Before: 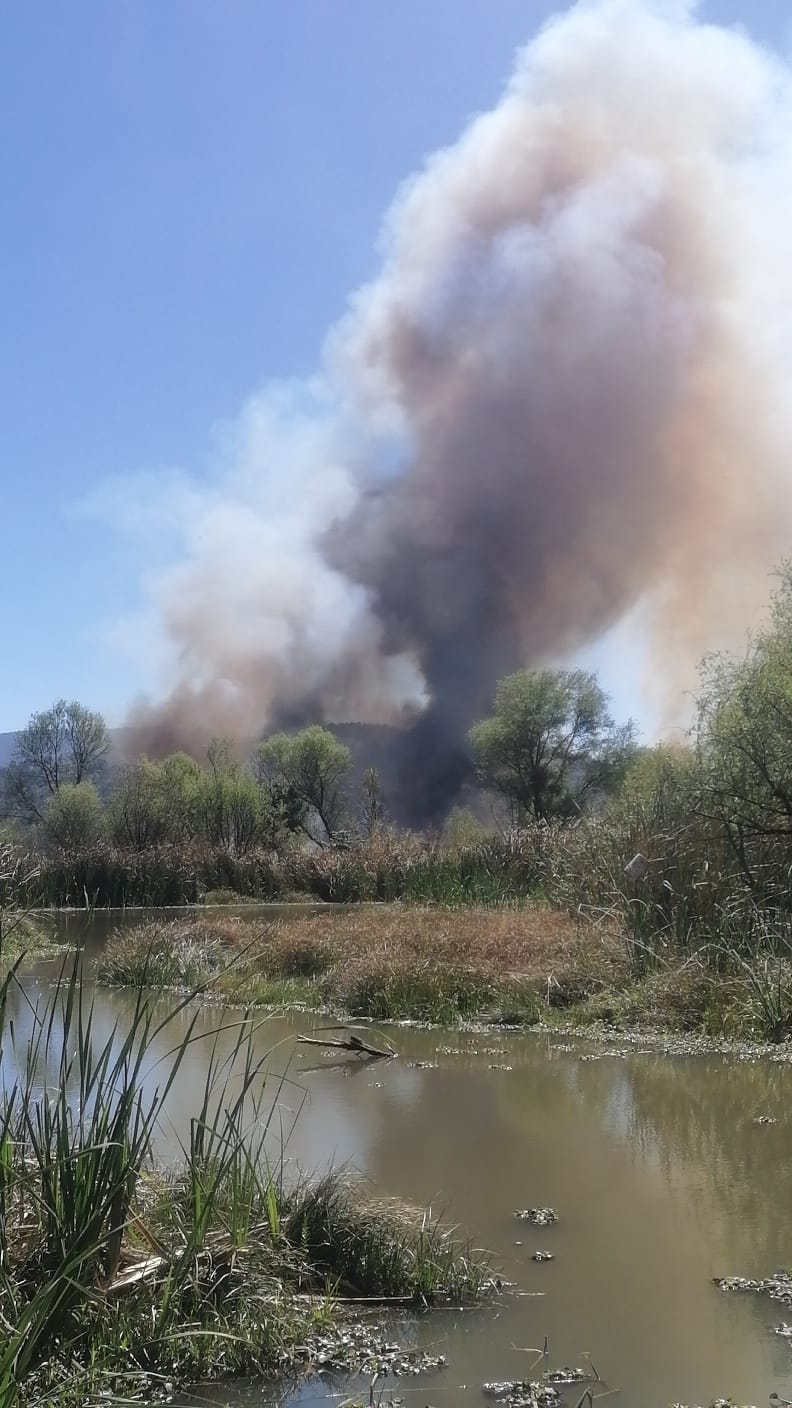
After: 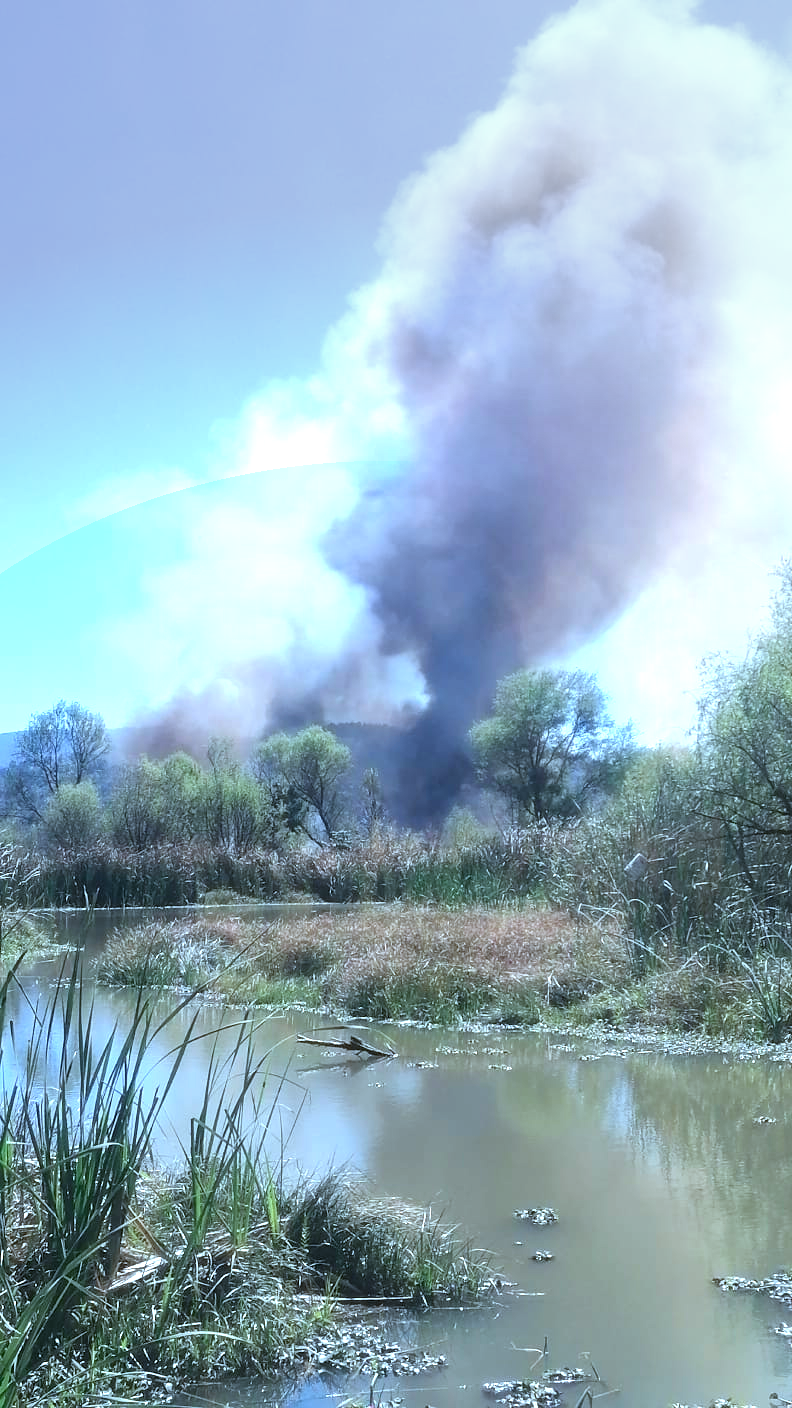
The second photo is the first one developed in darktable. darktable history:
vignetting: fall-off start 88.47%, fall-off radius 43.43%, center (-0.027, 0.401), width/height ratio 1.156, unbound false
color calibration: x 0.396, y 0.386, temperature 3627.93 K
exposure: black level correction 0.001, exposure 1.128 EV, compensate highlight preservation false
